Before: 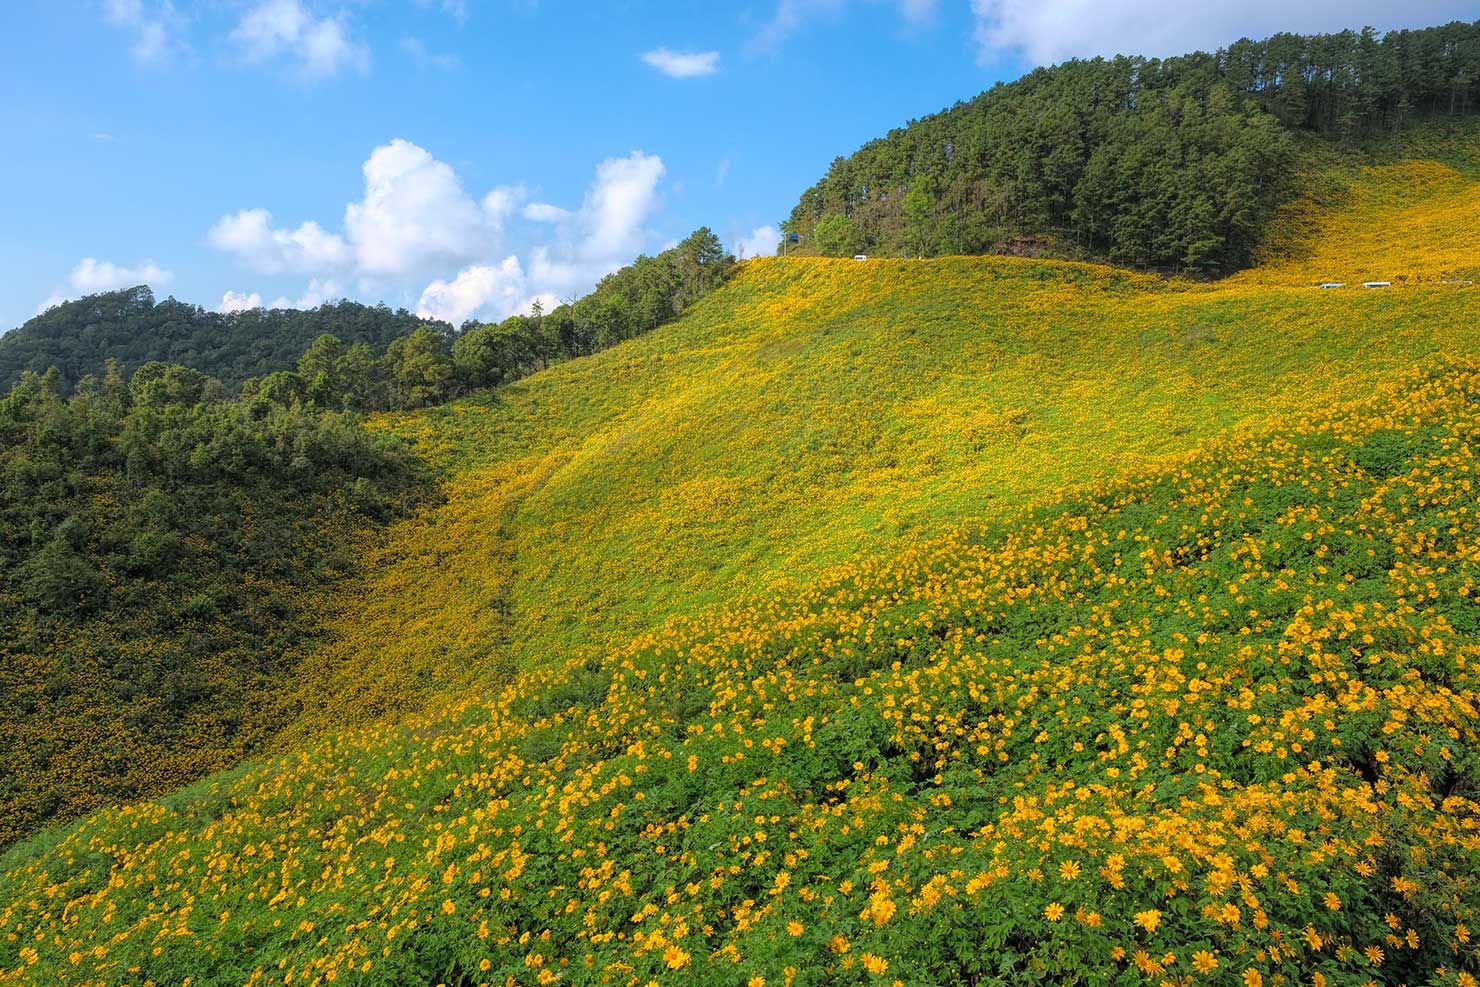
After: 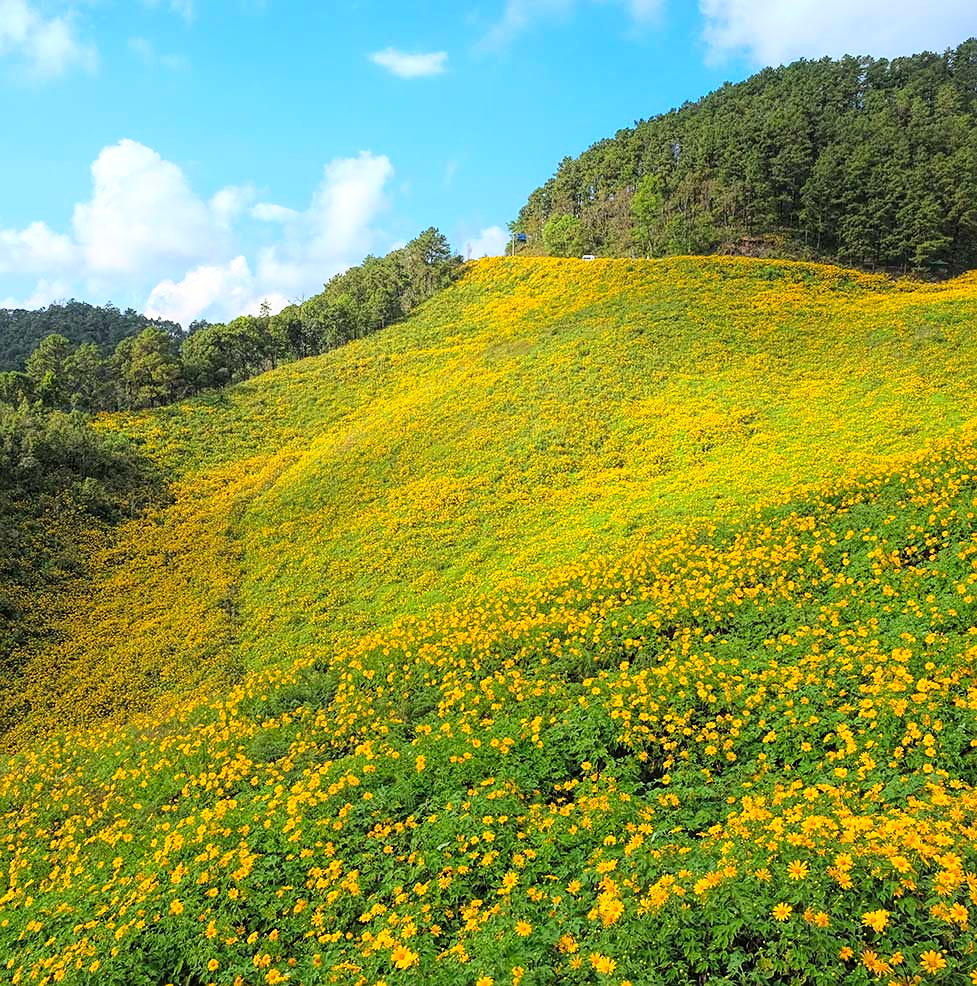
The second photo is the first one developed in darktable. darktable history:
local contrast: highlights 100%, shadows 100%, detail 120%, midtone range 0.2
sharpen: radius 1.864, amount 0.398, threshold 1.271
crop and rotate: left 18.442%, right 15.508%
shadows and highlights: shadows -30, highlights 30
white balance: emerald 1
contrast equalizer: octaves 7, y [[0.6 ×6], [0.55 ×6], [0 ×6], [0 ×6], [0 ×6]], mix -0.2
contrast brightness saturation: contrast 0.2, brightness 0.16, saturation 0.22
